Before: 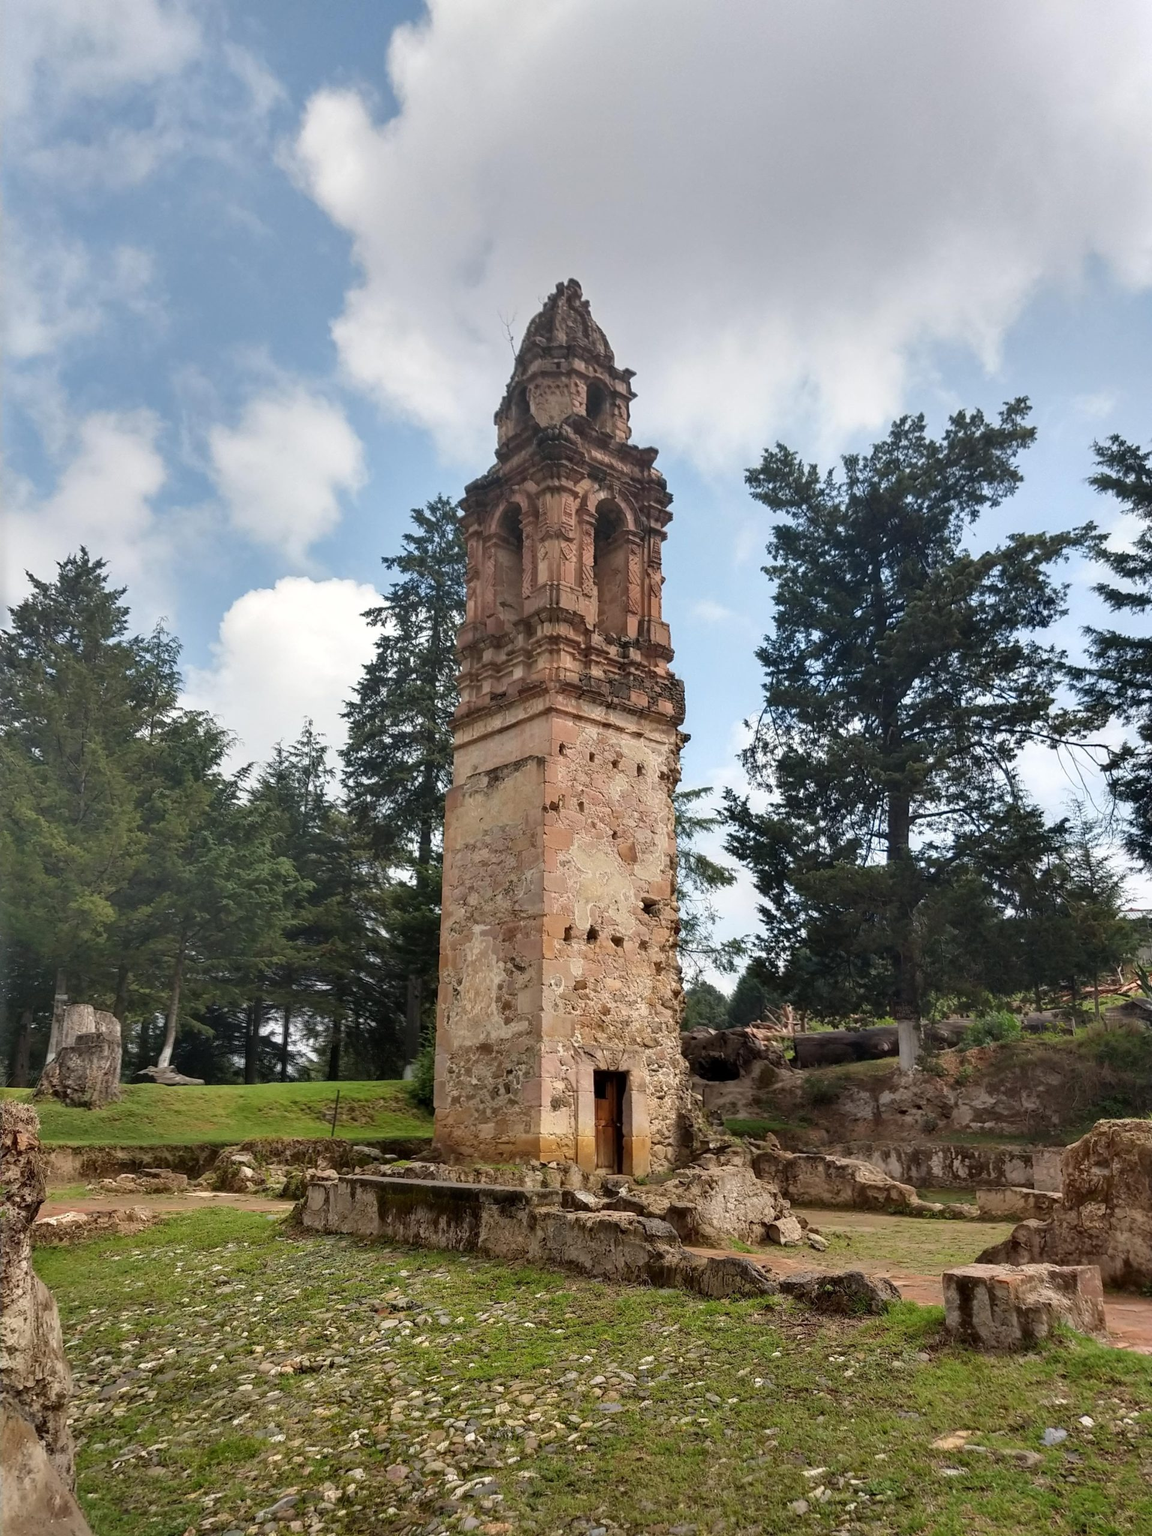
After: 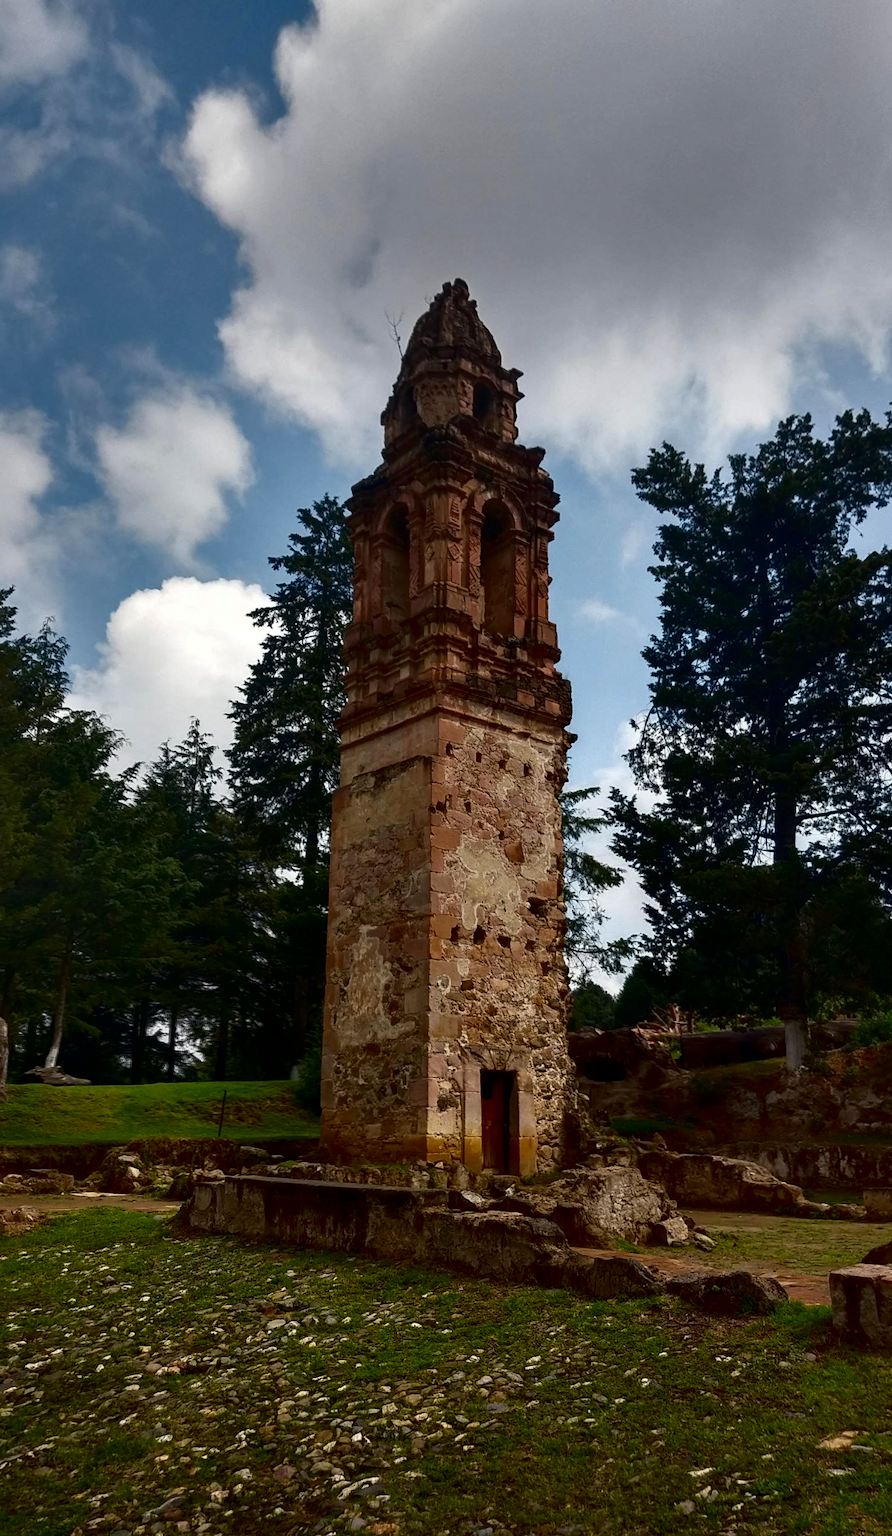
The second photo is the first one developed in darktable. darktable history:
crop: left 9.88%, right 12.664%
contrast brightness saturation: contrast 0.09, brightness -0.59, saturation 0.17
